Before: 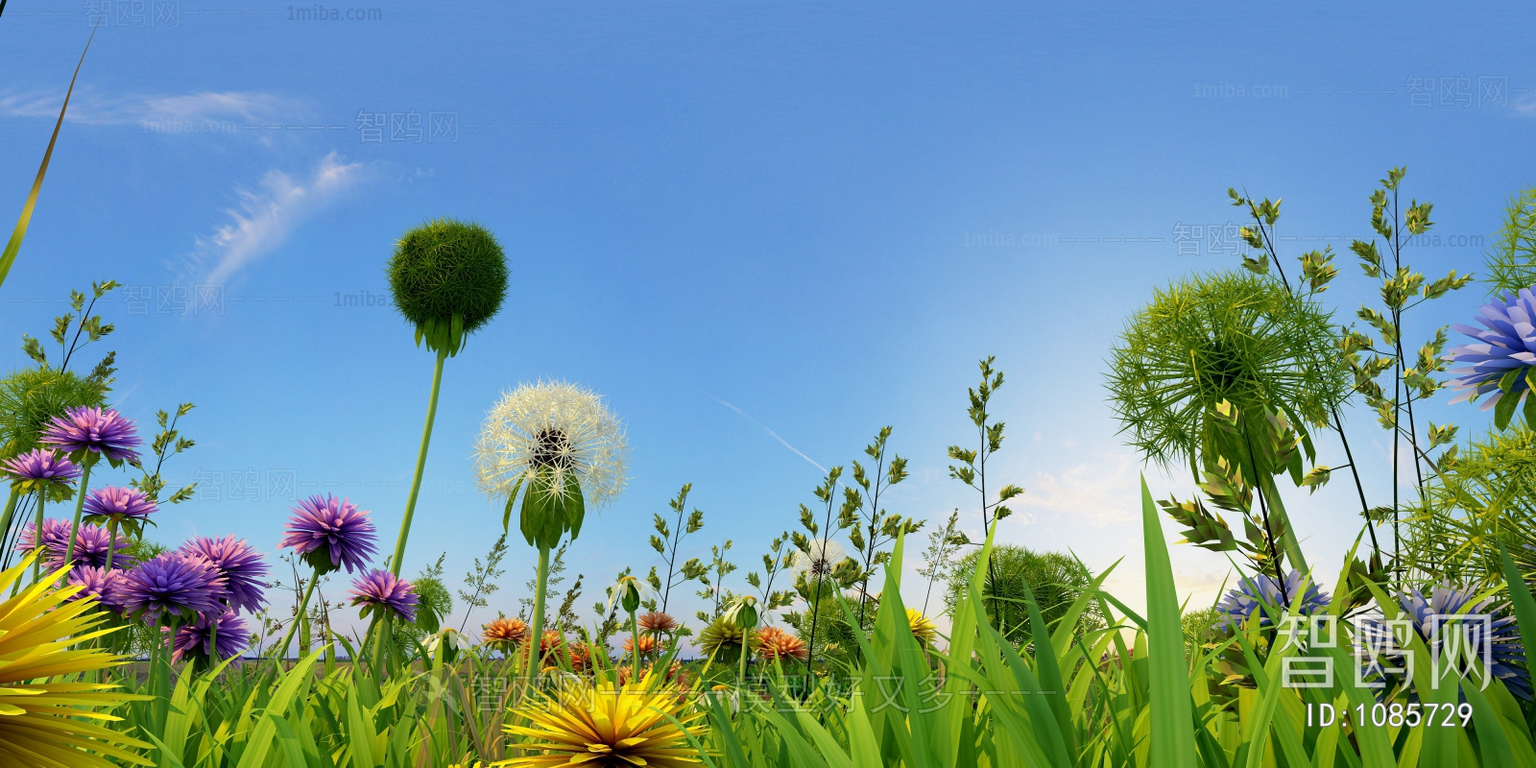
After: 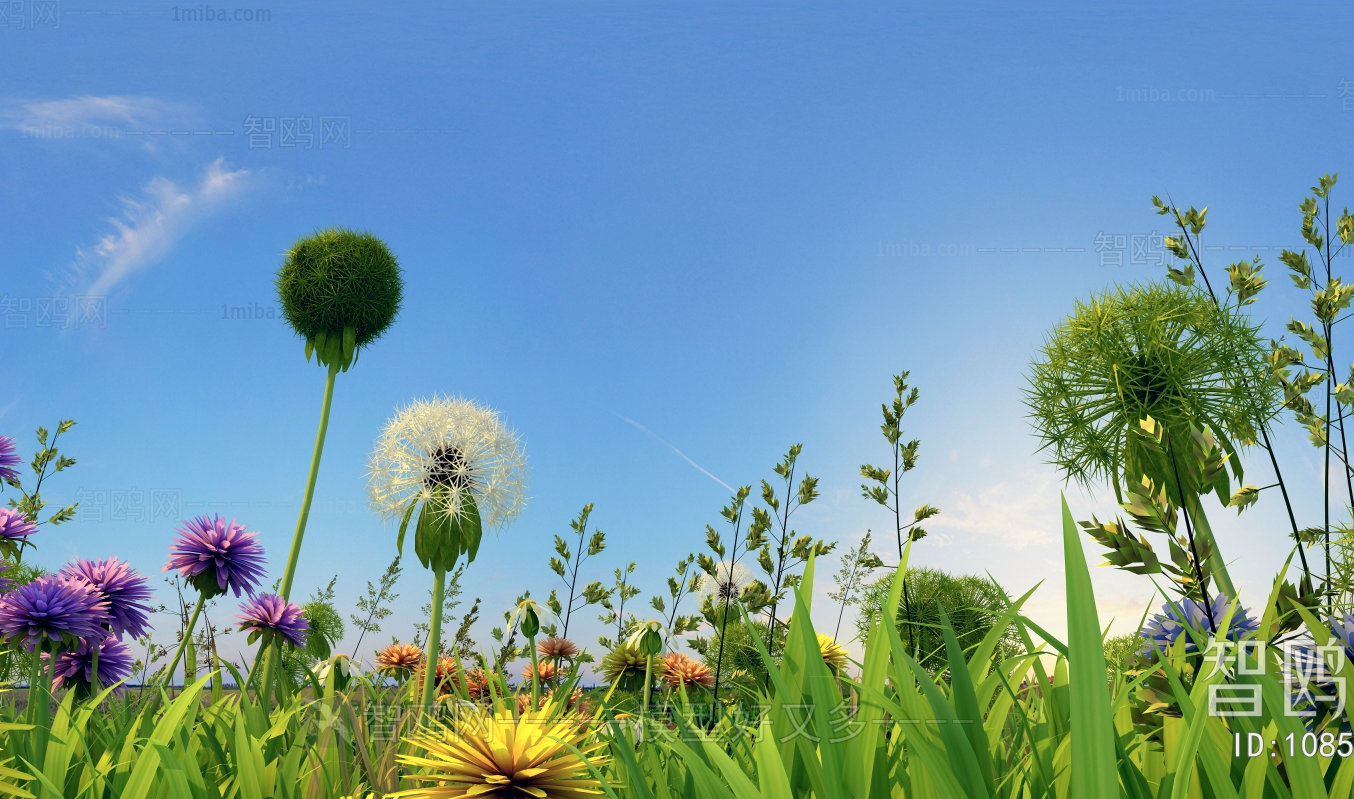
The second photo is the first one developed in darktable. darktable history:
color zones: curves: ch0 [(0, 0.558) (0.143, 0.559) (0.286, 0.529) (0.429, 0.505) (0.571, 0.5) (0.714, 0.5) (0.857, 0.5) (1, 0.558)]; ch1 [(0, 0.469) (0.01, 0.469) (0.12, 0.446) (0.248, 0.469) (0.5, 0.5) (0.748, 0.5) (0.99, 0.469) (1, 0.469)]
crop: left 7.956%, right 7.383%
exposure: exposure -0.043 EV, compensate highlight preservation false
color correction: highlights a* 0.239, highlights b* 2.72, shadows a* -1.24, shadows b* -4.48
